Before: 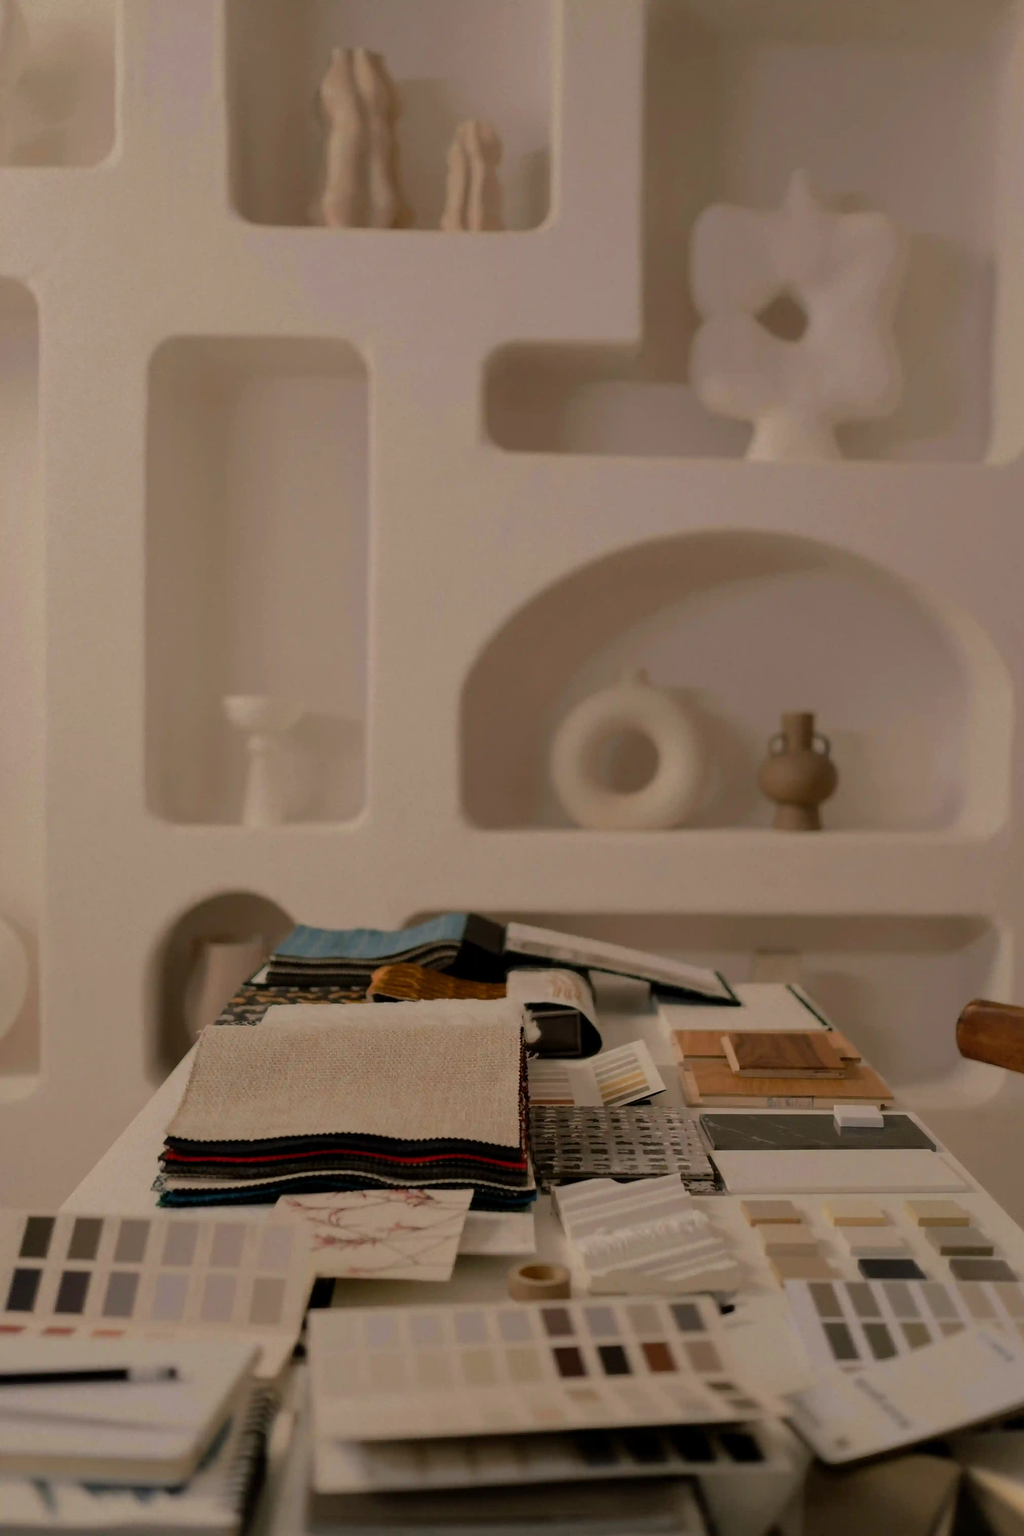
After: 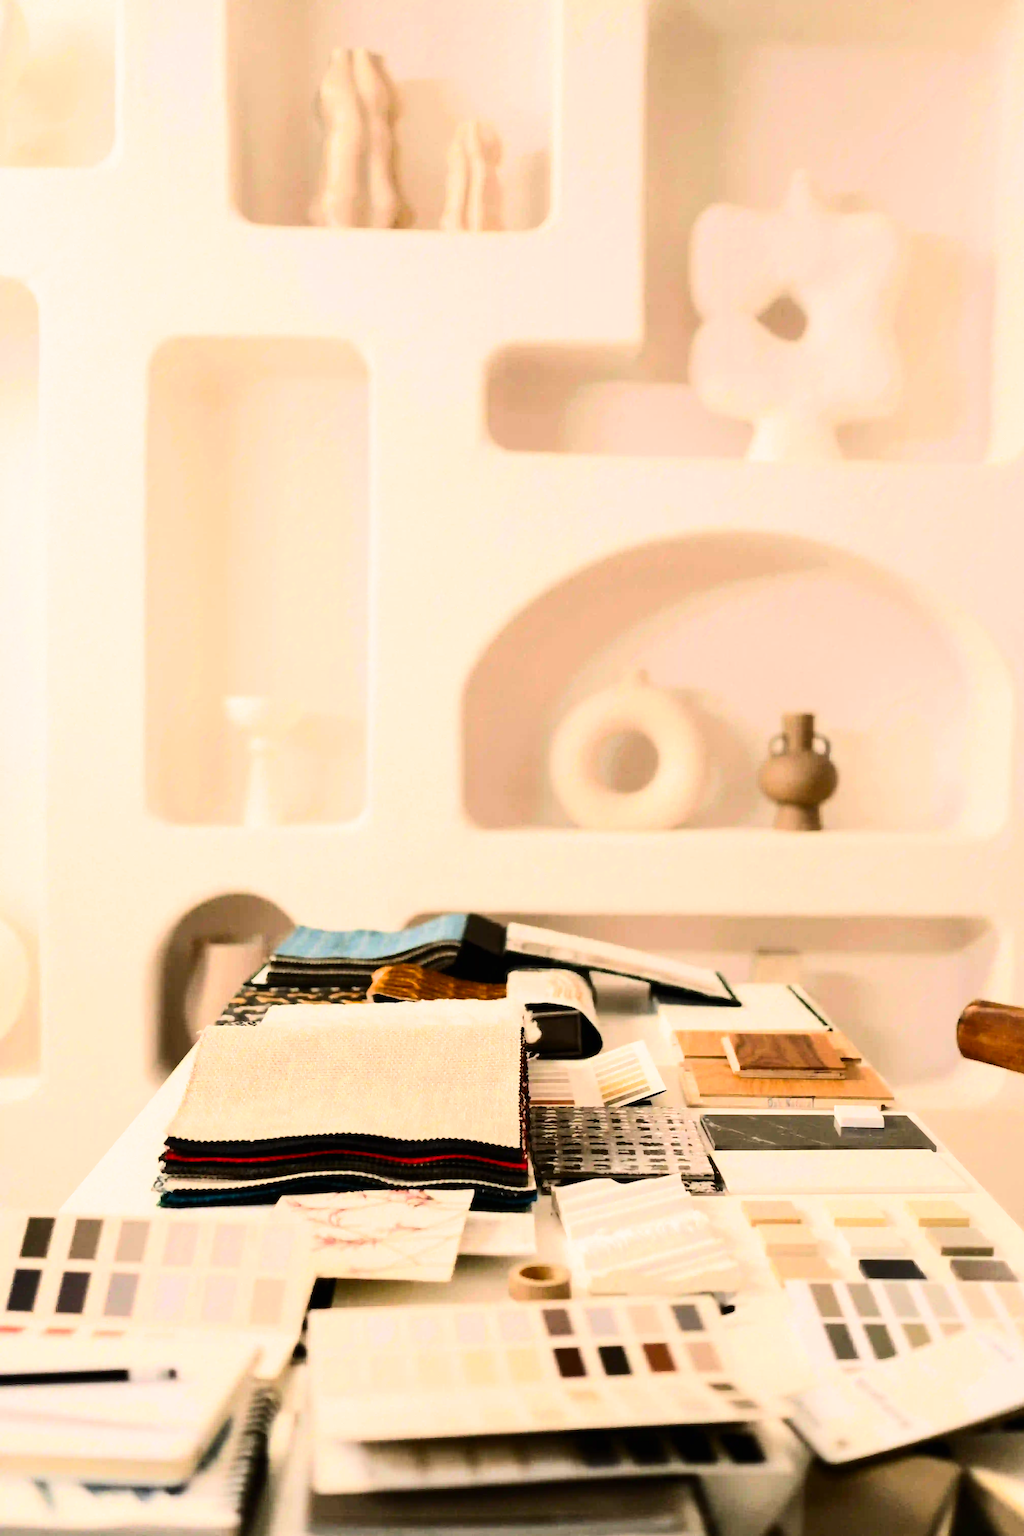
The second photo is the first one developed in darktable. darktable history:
contrast brightness saturation: contrast 0.23, brightness 0.1, saturation 0.29
exposure: black level correction 0, exposure 1.388 EV, compensate exposure bias true, compensate highlight preservation false
filmic rgb: black relative exposure -14.19 EV, white relative exposure 3.39 EV, hardness 7.89, preserve chrominance max RGB
tone equalizer: -8 EV -0.75 EV, -7 EV -0.7 EV, -6 EV -0.6 EV, -5 EV -0.4 EV, -3 EV 0.4 EV, -2 EV 0.6 EV, -1 EV 0.7 EV, +0 EV 0.75 EV, edges refinement/feathering 500, mask exposure compensation -1.57 EV, preserve details no
